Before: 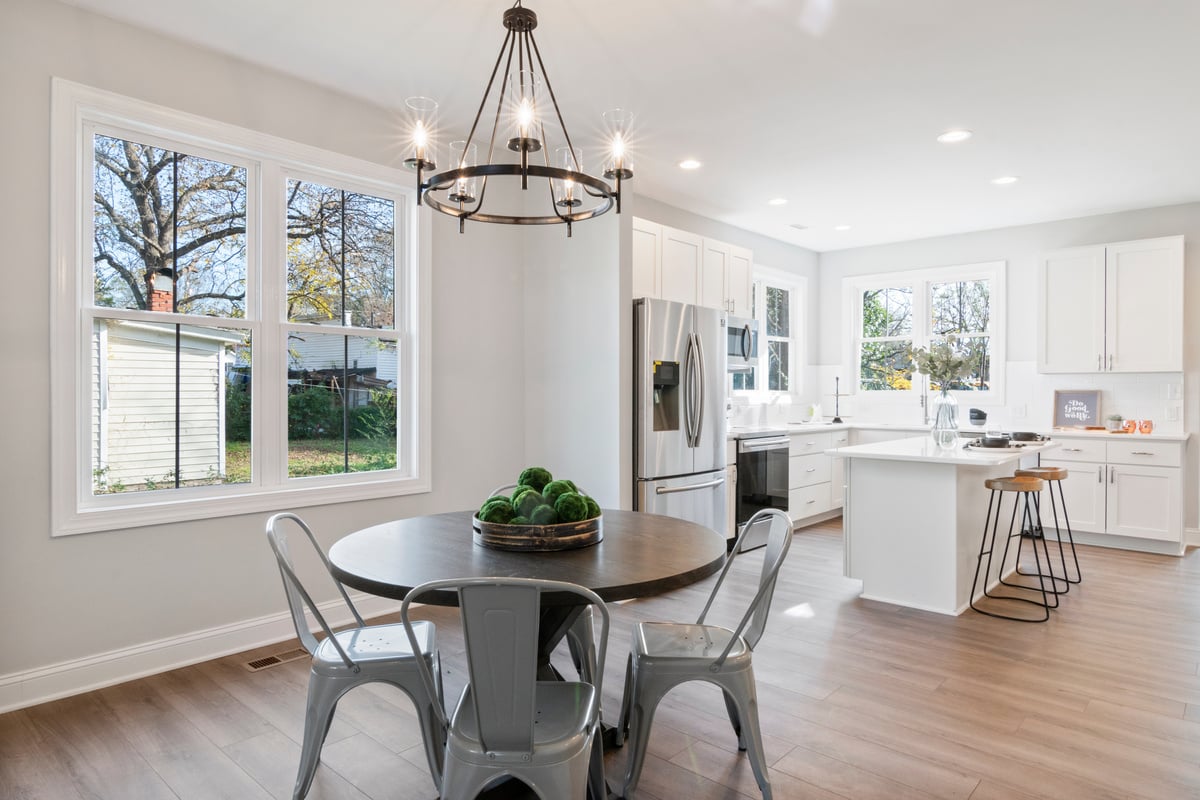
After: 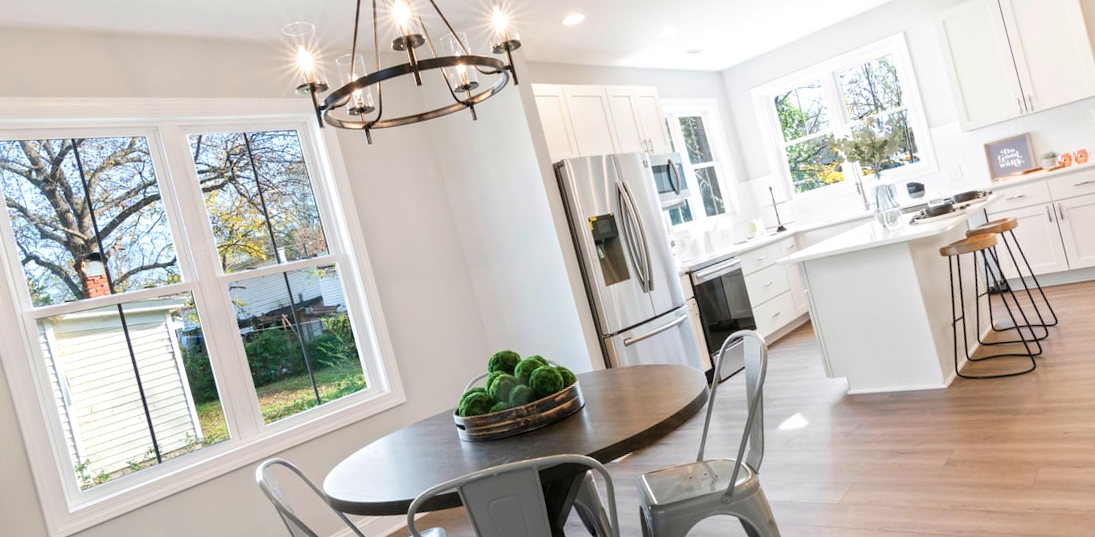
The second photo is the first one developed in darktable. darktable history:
rotate and perspective: rotation -14.8°, crop left 0.1, crop right 0.903, crop top 0.25, crop bottom 0.748
exposure: exposure 0.217 EV, compensate highlight preservation false
velvia: on, module defaults
